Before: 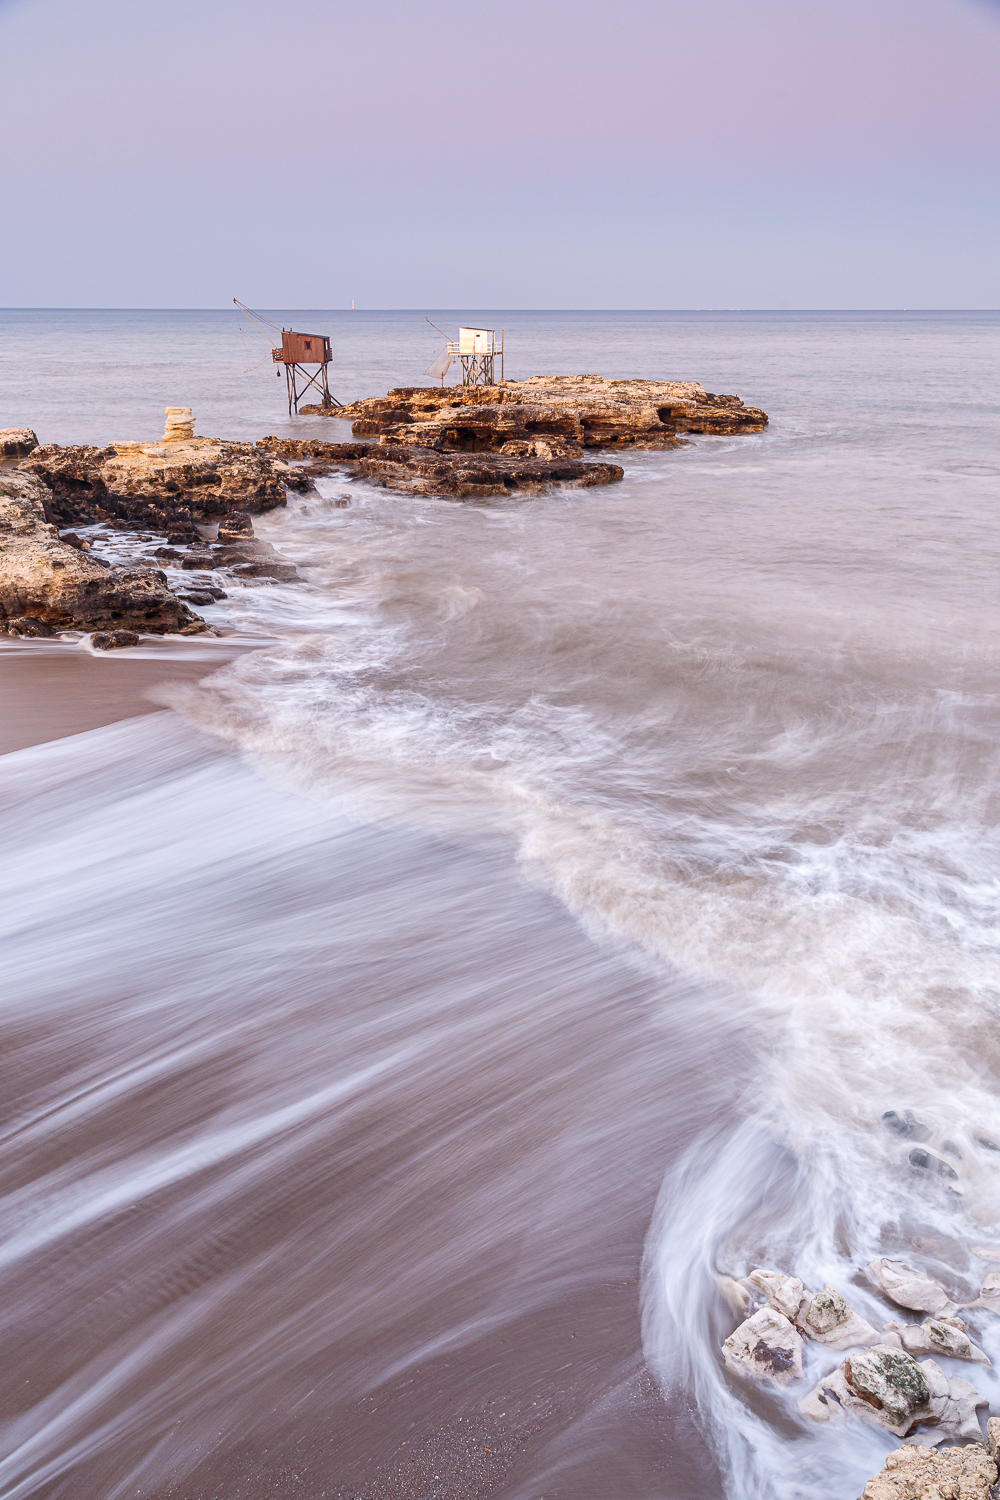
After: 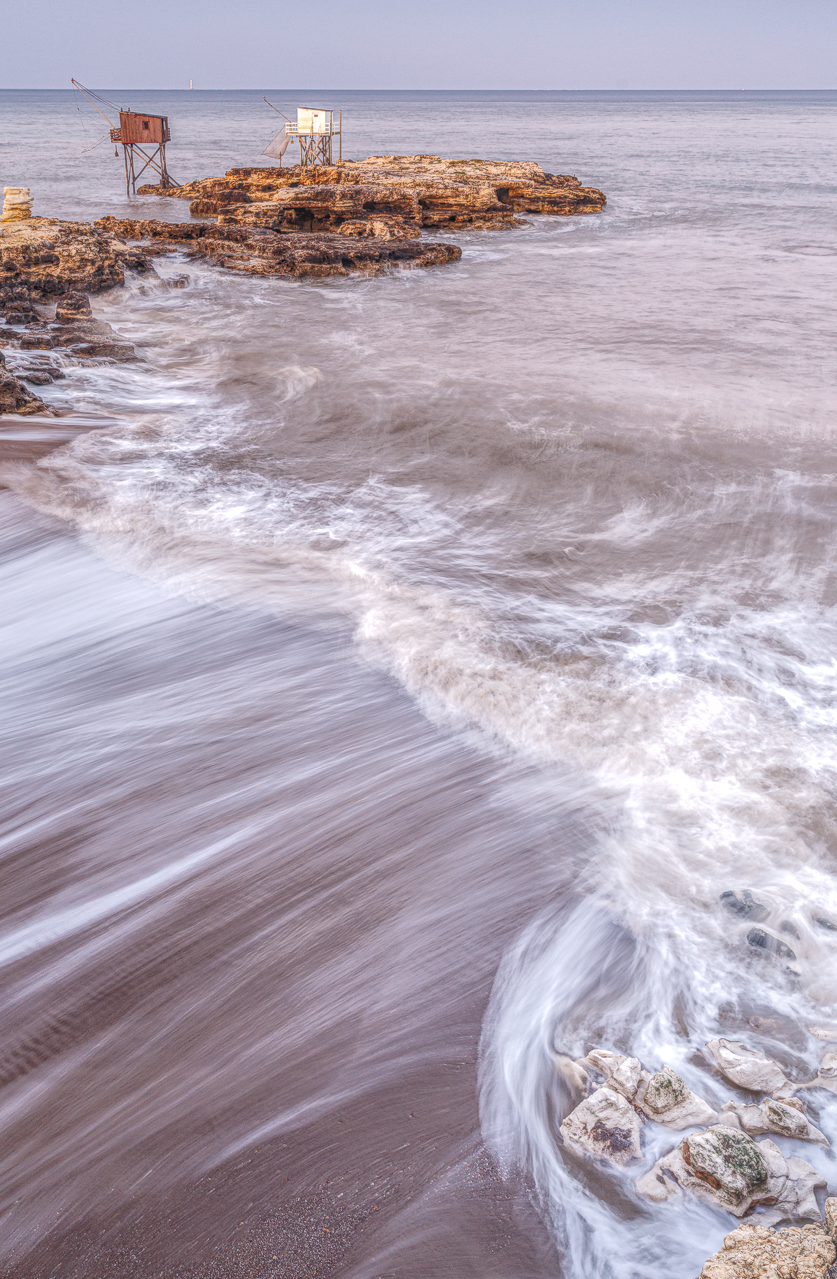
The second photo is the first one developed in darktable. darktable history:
crop: left 16.286%, top 14.683%
local contrast: highlights 20%, shadows 28%, detail 201%, midtone range 0.2
